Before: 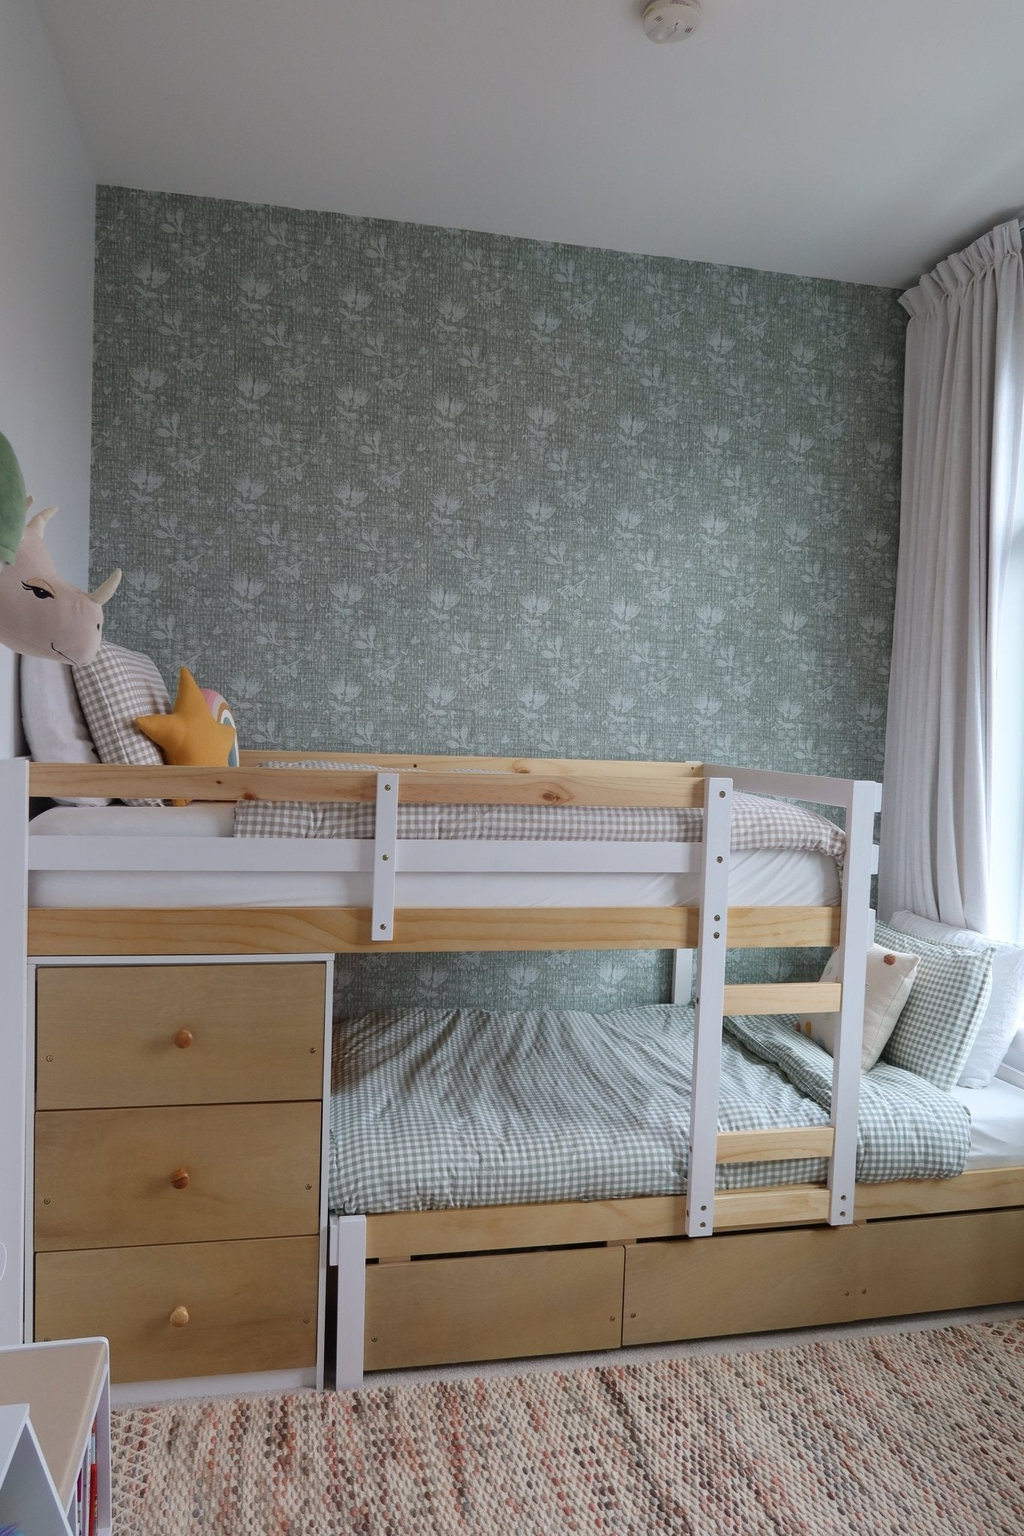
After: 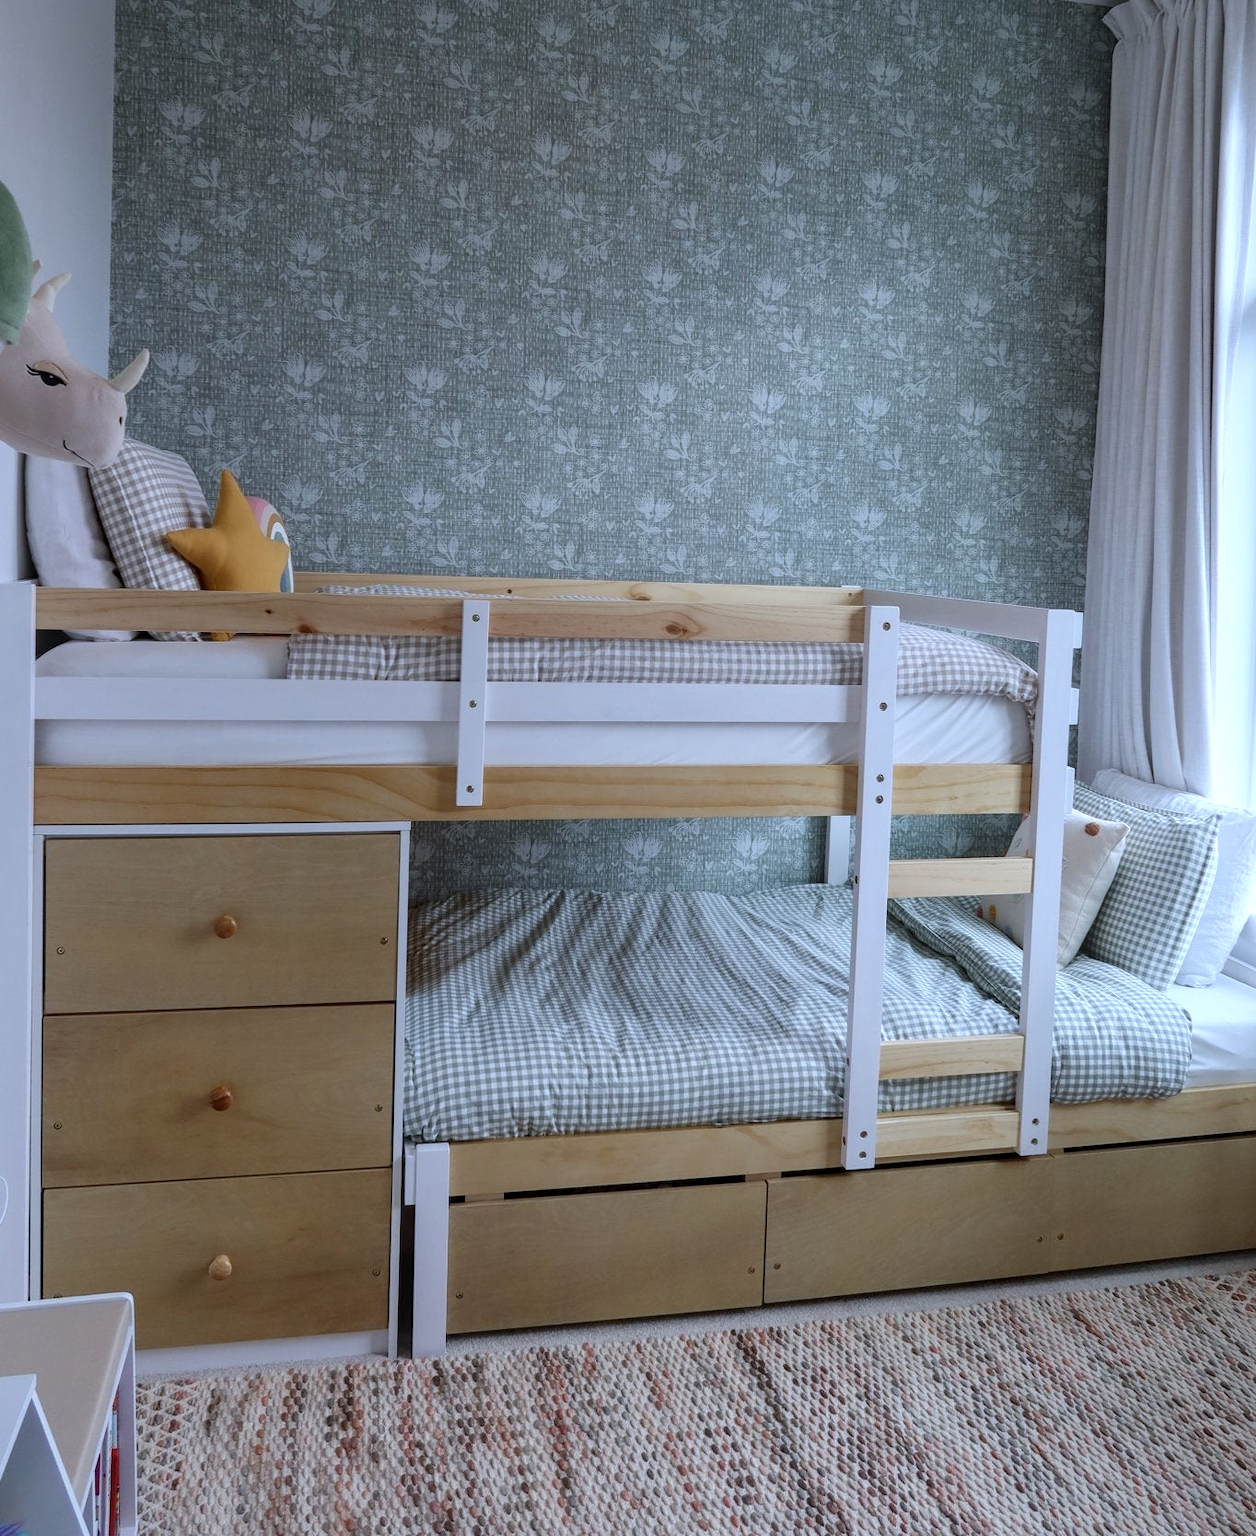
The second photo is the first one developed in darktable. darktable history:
local contrast: on, module defaults
crop and rotate: top 18.507%
white balance: red 0.931, blue 1.11
